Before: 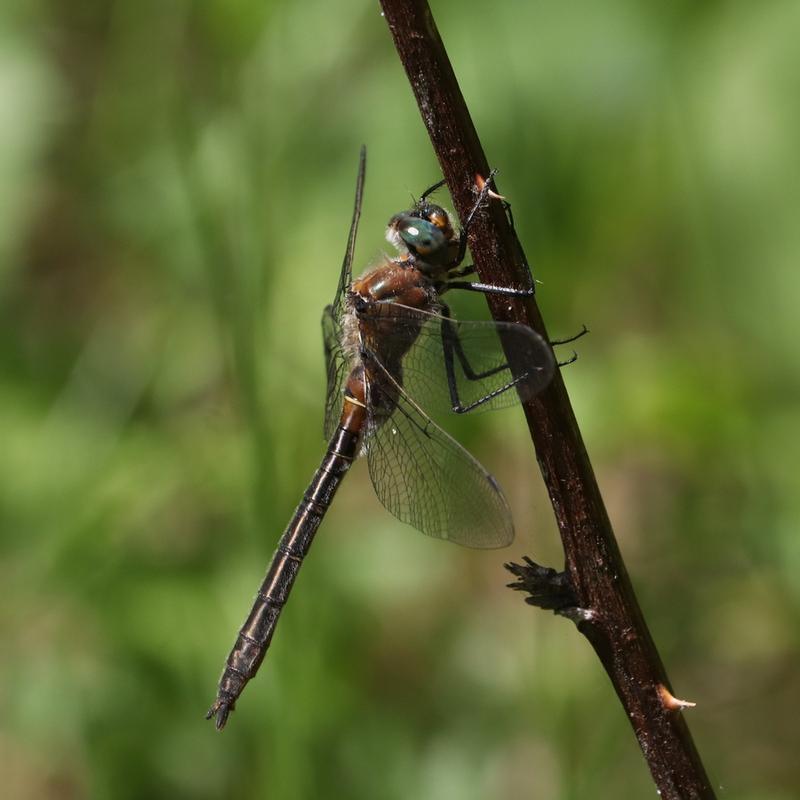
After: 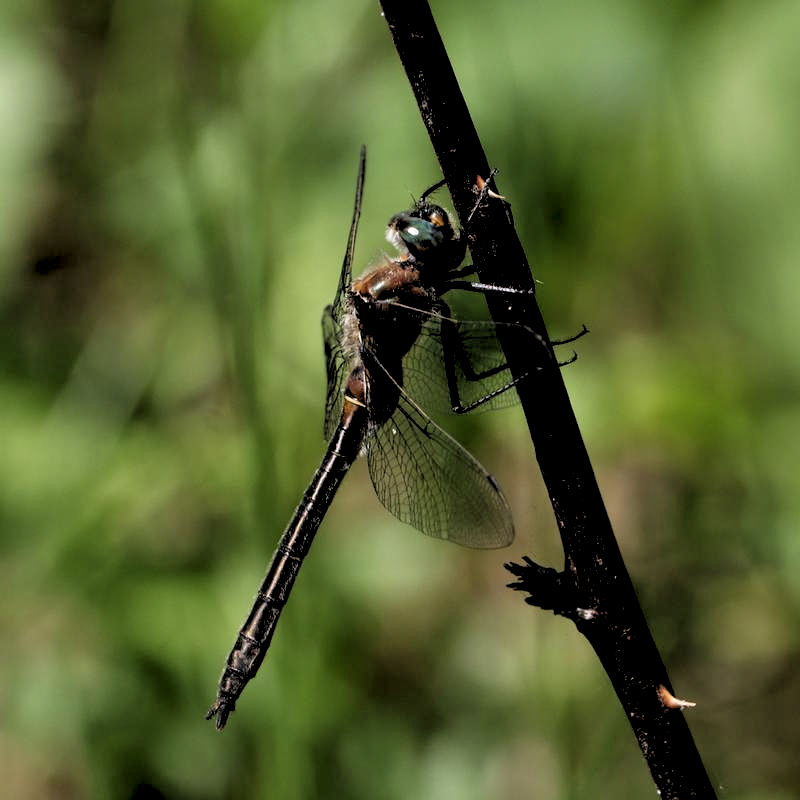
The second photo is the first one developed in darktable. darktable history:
rgb levels: levels [[0.034, 0.472, 0.904], [0, 0.5, 1], [0, 0.5, 1]]
local contrast: highlights 100%, shadows 100%, detail 120%, midtone range 0.2
rgb curve: curves: ch0 [(0, 0) (0.136, 0.078) (0.262, 0.245) (0.414, 0.42) (1, 1)], compensate middle gray true, preserve colors basic power
